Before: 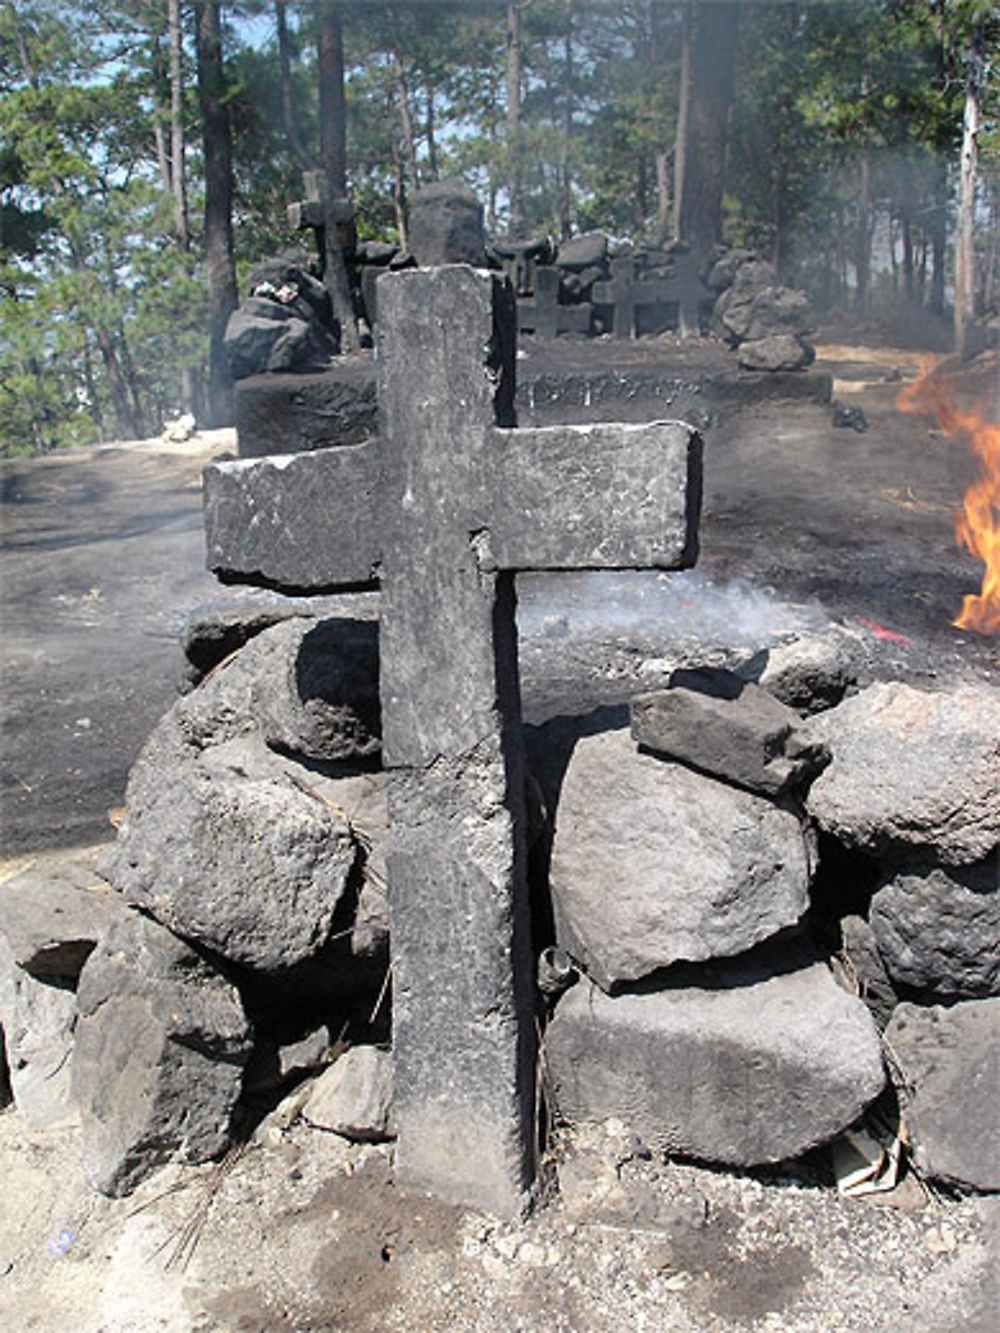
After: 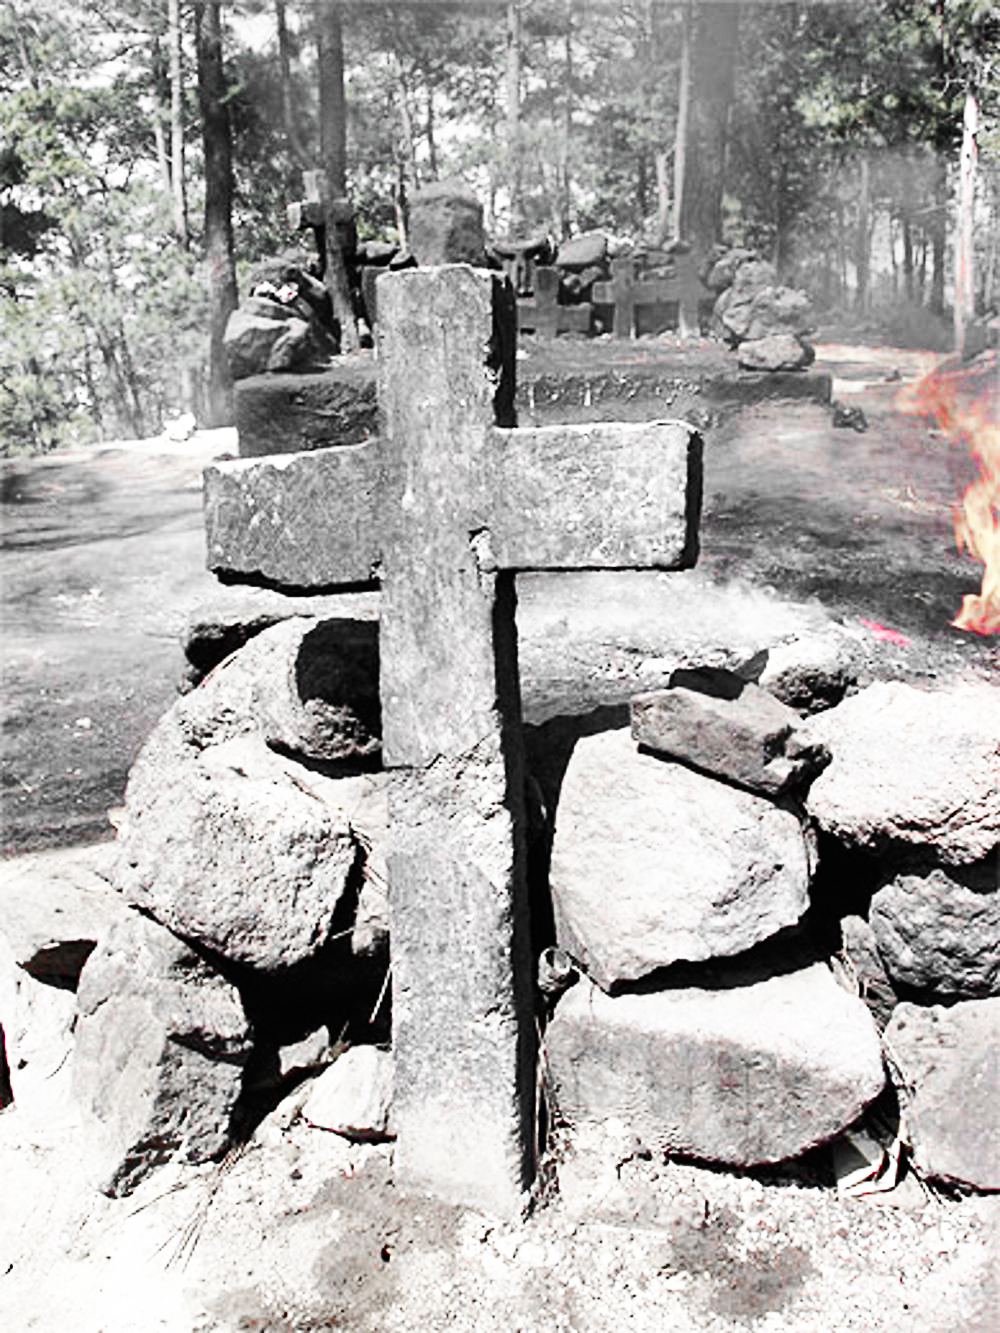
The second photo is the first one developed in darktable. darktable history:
shadows and highlights: soften with gaussian
color zones: curves: ch1 [(0, 0.831) (0.08, 0.771) (0.157, 0.268) (0.241, 0.207) (0.562, -0.005) (0.714, -0.013) (0.876, 0.01) (1, 0.831)]
base curve: curves: ch0 [(0, 0) (0.007, 0.004) (0.027, 0.03) (0.046, 0.07) (0.207, 0.54) (0.442, 0.872) (0.673, 0.972) (1, 1)], preserve colors none
